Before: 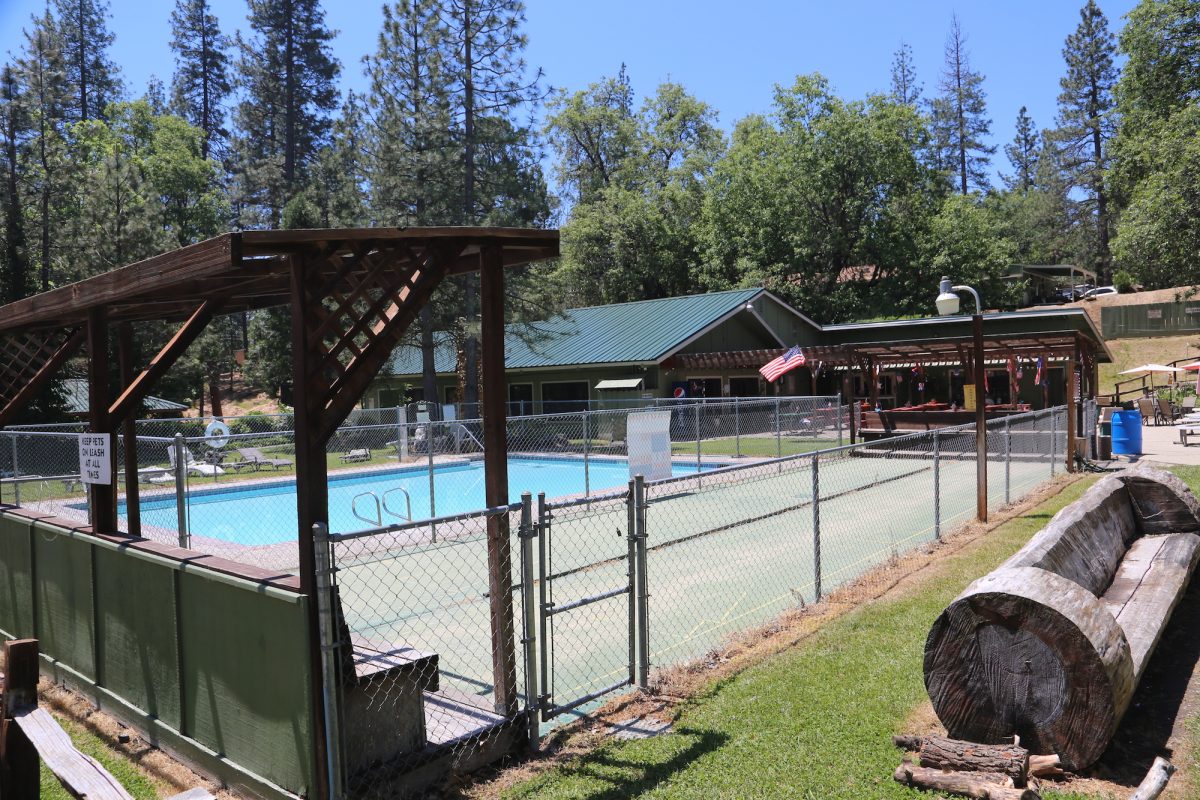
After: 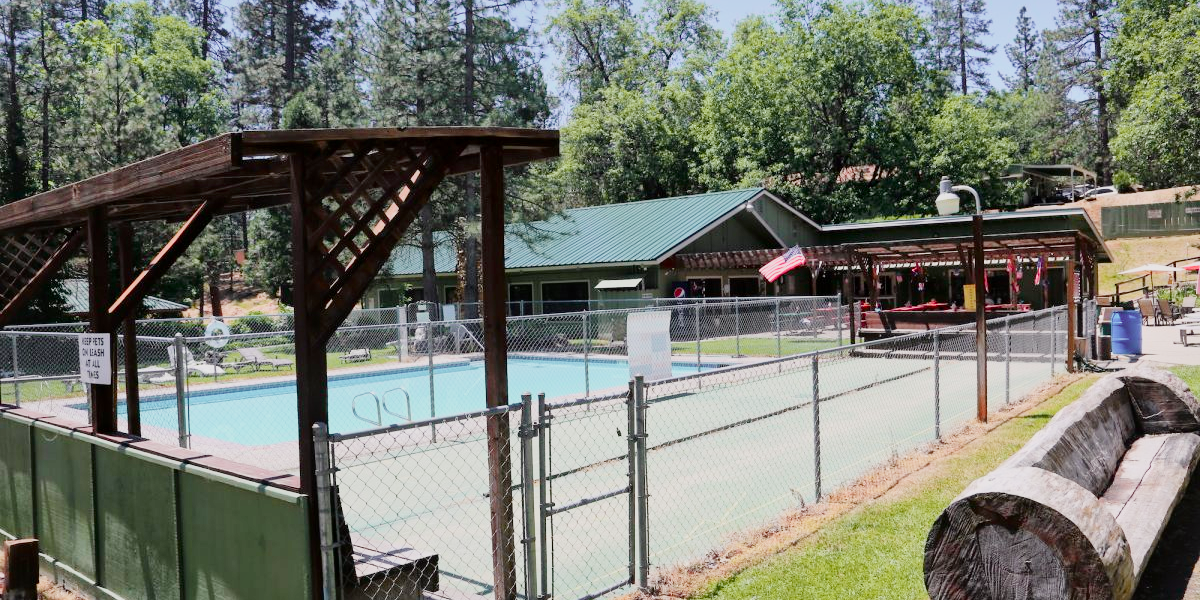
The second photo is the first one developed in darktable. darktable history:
crop and rotate: top 12.5%, bottom 12.5%
sigmoid: contrast 1.05, skew -0.15
local contrast: mode bilateral grid, contrast 20, coarseness 50, detail 141%, midtone range 0.2
tone curve: curves: ch0 [(0, 0.005) (0.103, 0.097) (0.18, 0.22) (0.378, 0.482) (0.504, 0.631) (0.663, 0.801) (0.834, 0.914) (1, 0.971)]; ch1 [(0, 0) (0.172, 0.123) (0.324, 0.253) (0.396, 0.388) (0.478, 0.461) (0.499, 0.498) (0.522, 0.528) (0.604, 0.692) (0.704, 0.818) (1, 1)]; ch2 [(0, 0) (0.411, 0.424) (0.496, 0.5) (0.515, 0.519) (0.555, 0.585) (0.628, 0.703) (1, 1)], color space Lab, independent channels, preserve colors none
